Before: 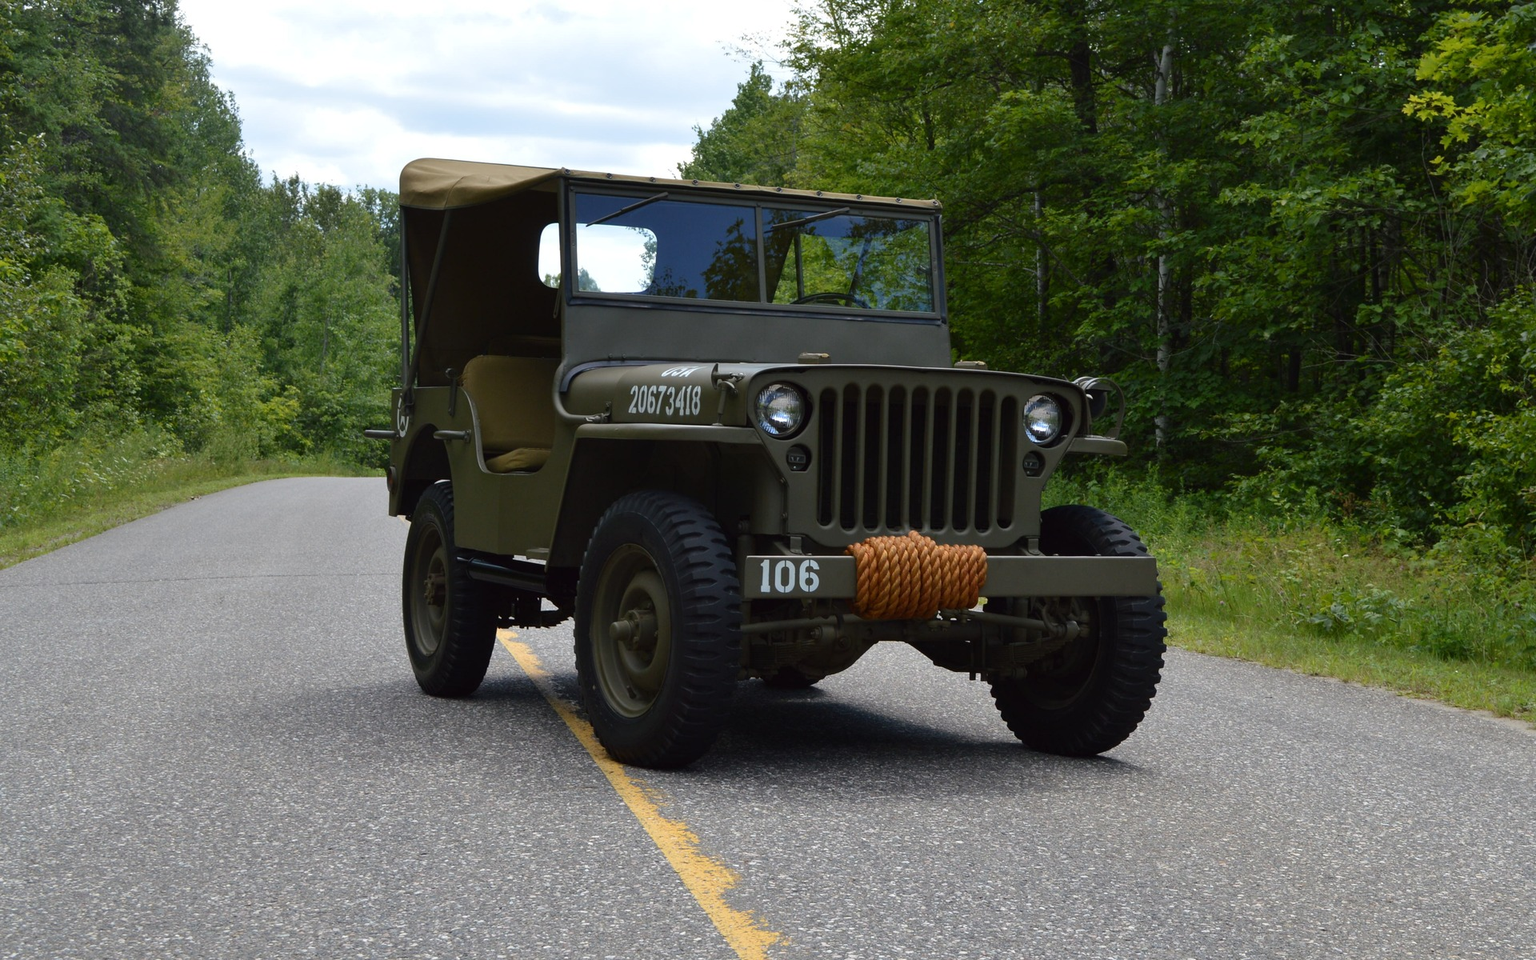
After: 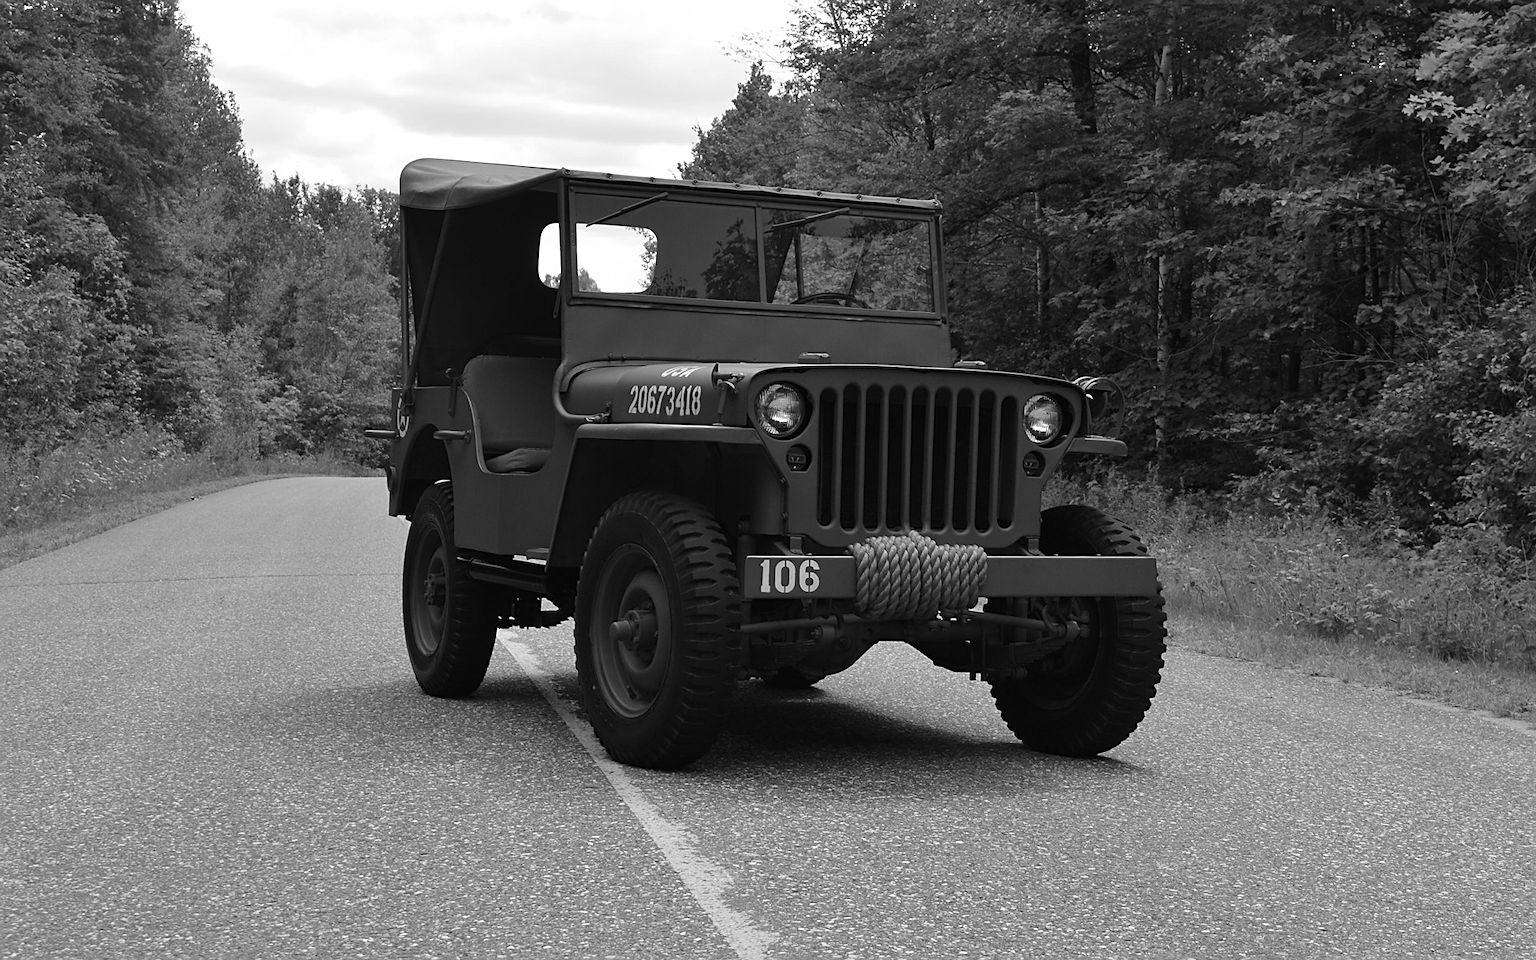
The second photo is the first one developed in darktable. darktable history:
sharpen: on, module defaults
contrast brightness saturation: saturation -1
